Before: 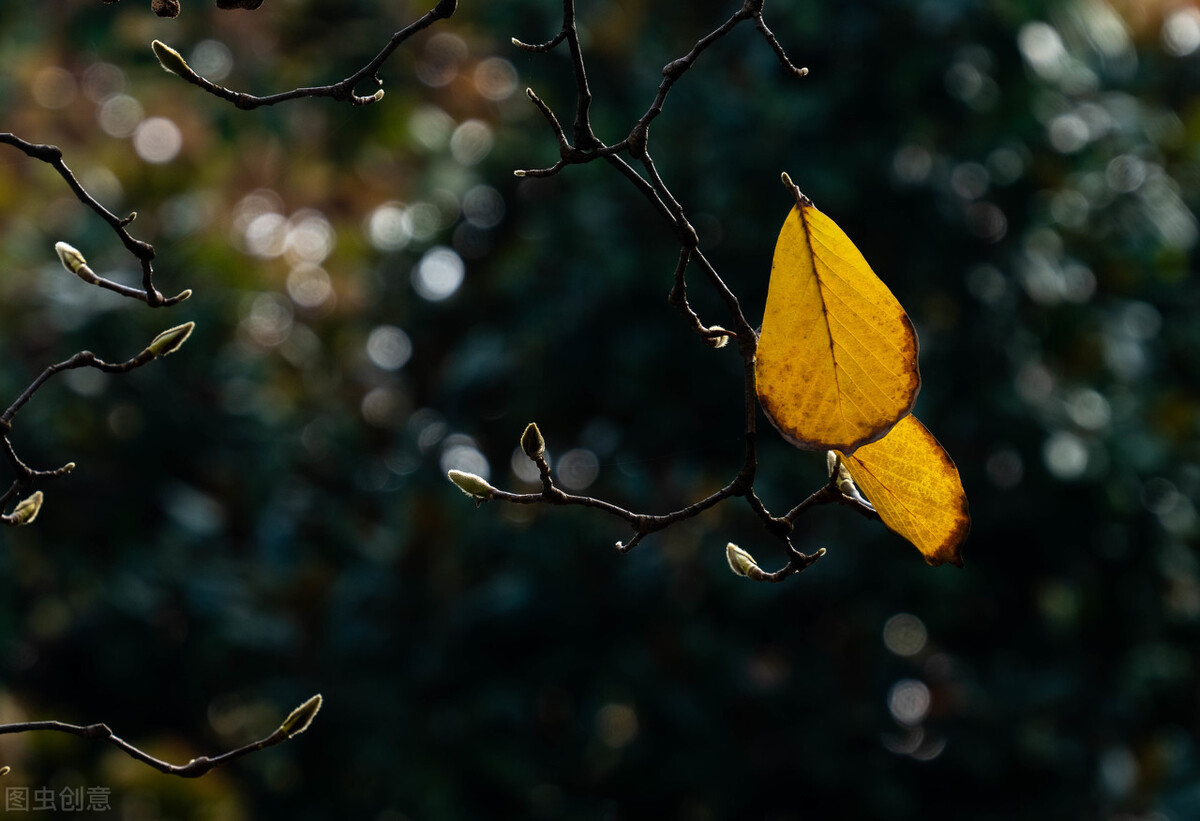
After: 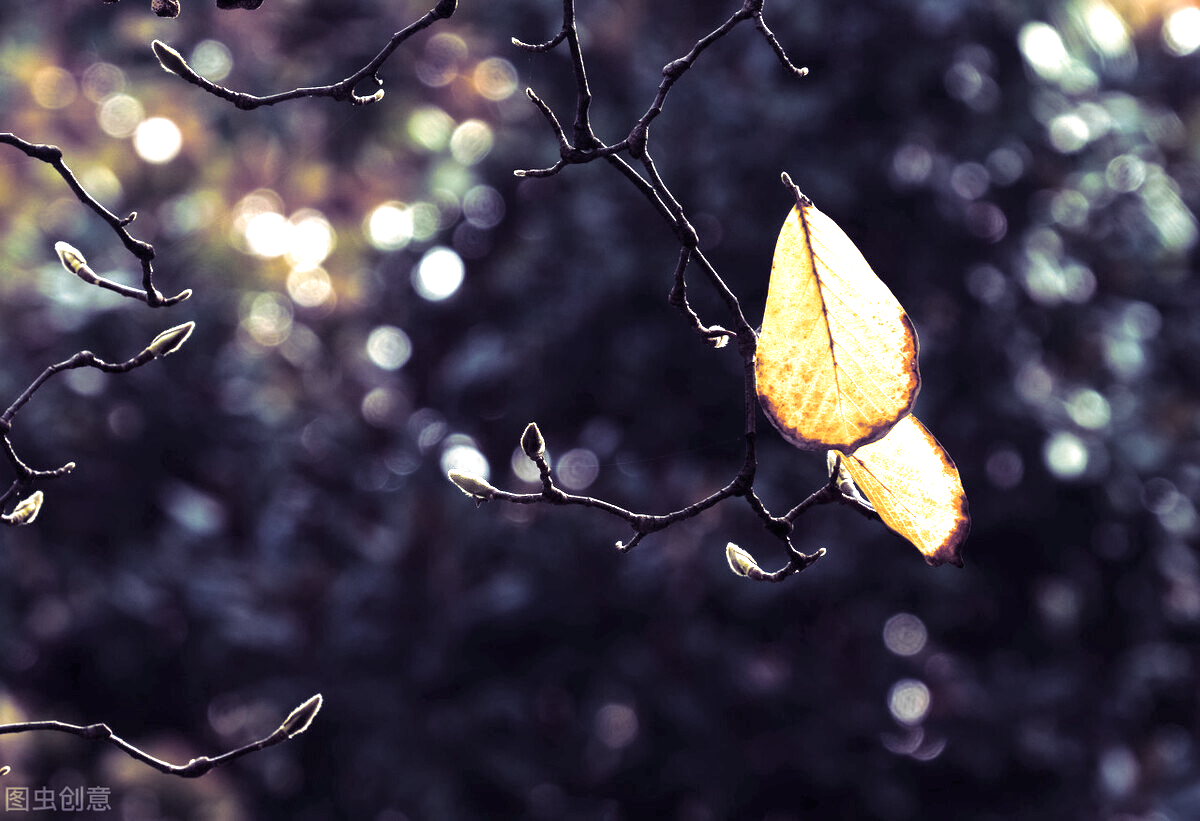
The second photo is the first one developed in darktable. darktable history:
color correction: saturation 0.8
exposure: black level correction 0, exposure 1.975 EV, compensate exposure bias true, compensate highlight preservation false
split-toning: shadows › hue 255.6°, shadows › saturation 0.66, highlights › hue 43.2°, highlights › saturation 0.68, balance -50.1
